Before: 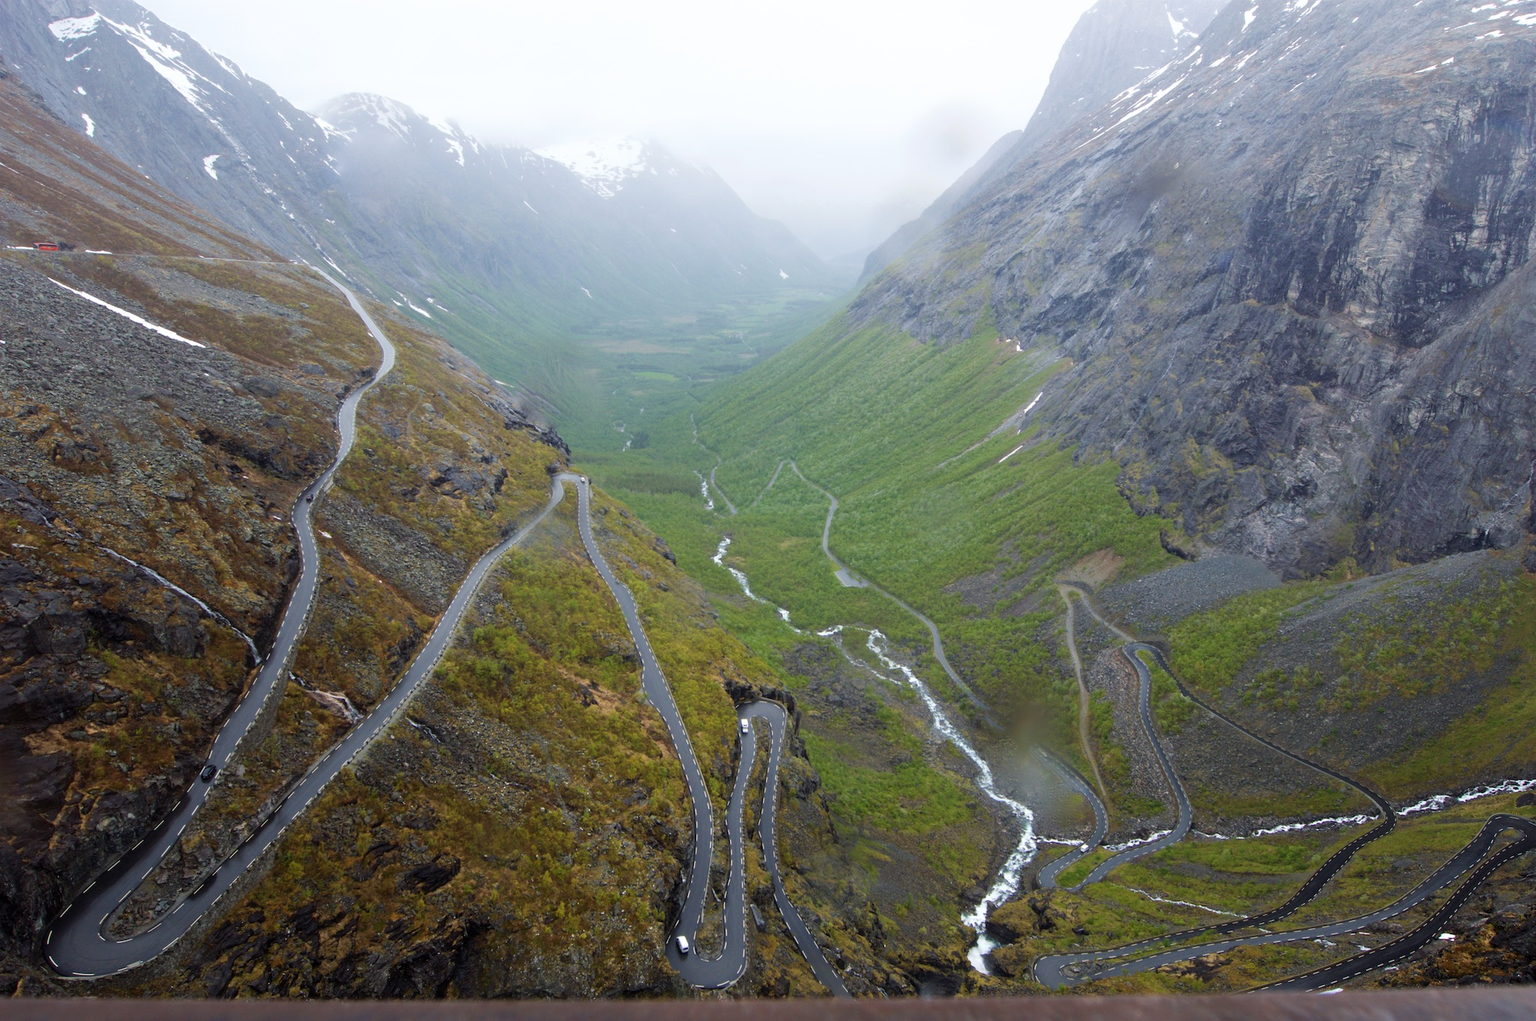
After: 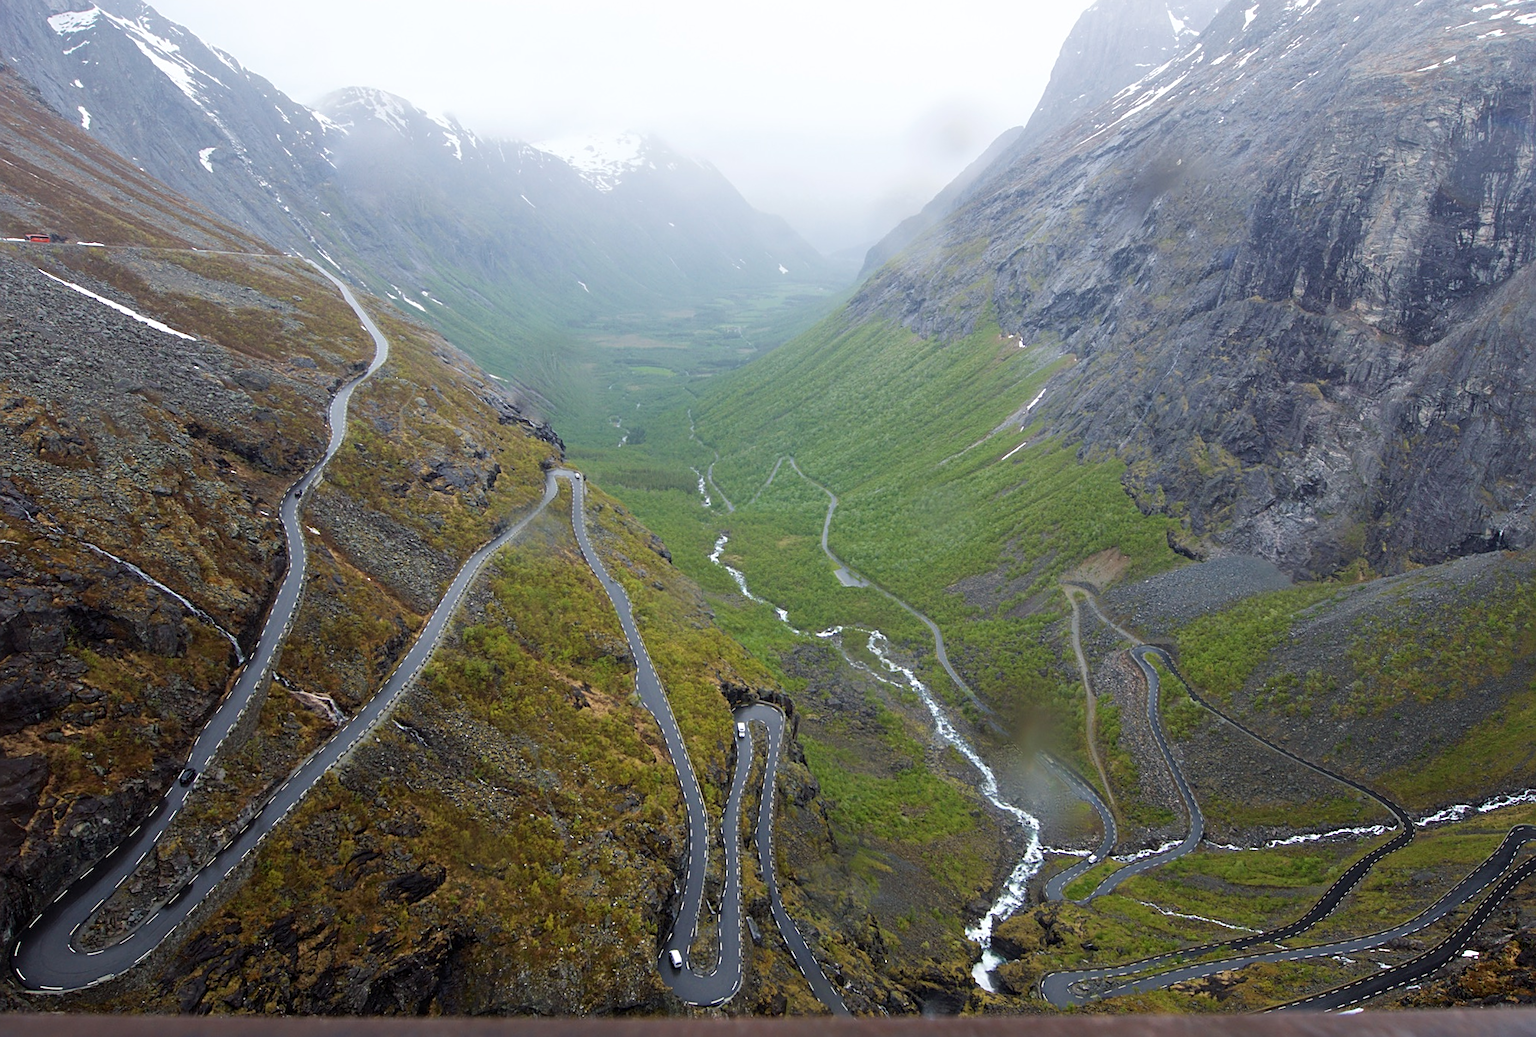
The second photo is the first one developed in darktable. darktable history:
rotate and perspective: rotation 0.226°, lens shift (vertical) -0.042, crop left 0.023, crop right 0.982, crop top 0.006, crop bottom 0.994
sharpen: on, module defaults
